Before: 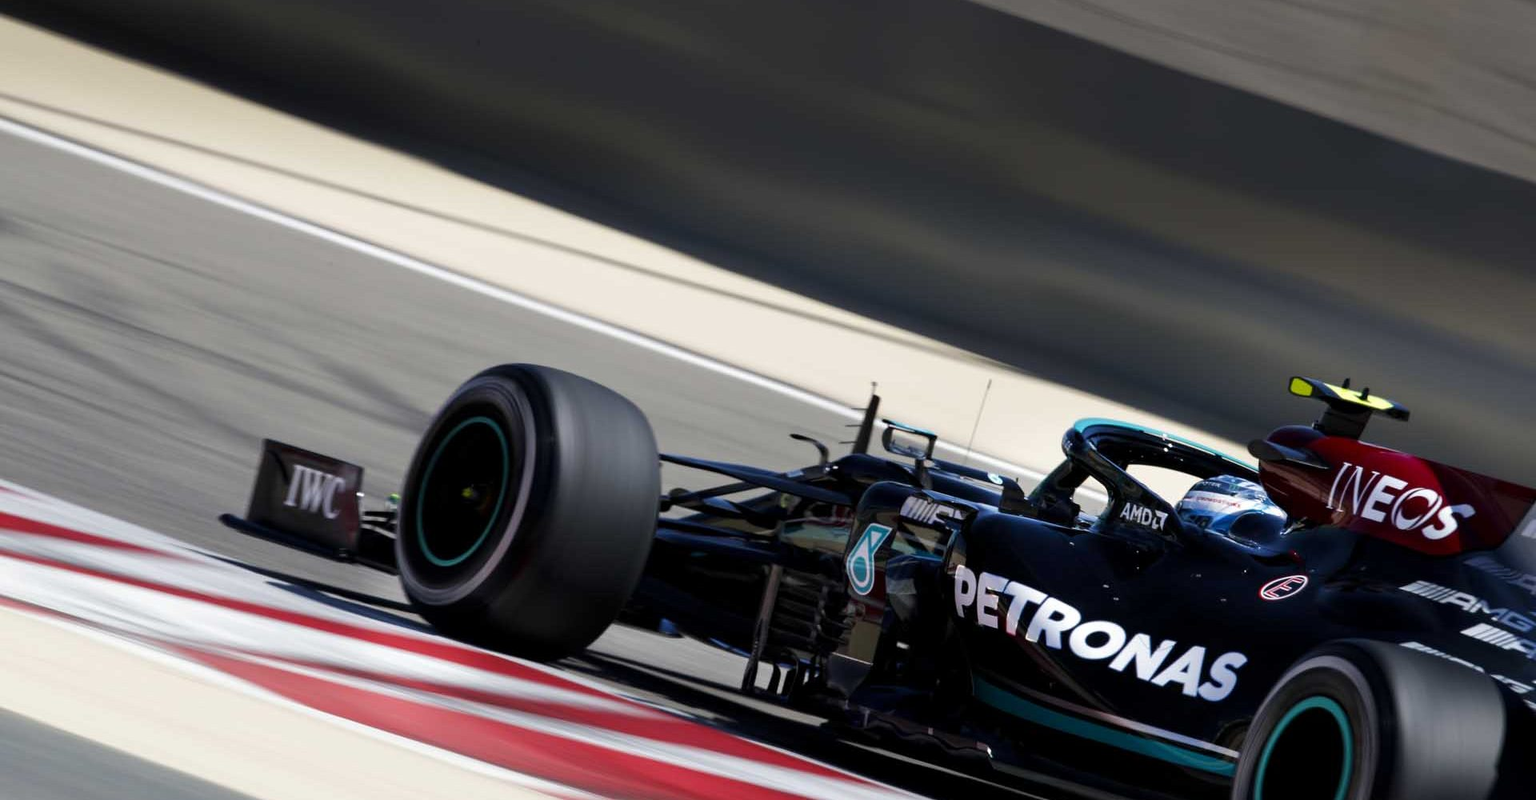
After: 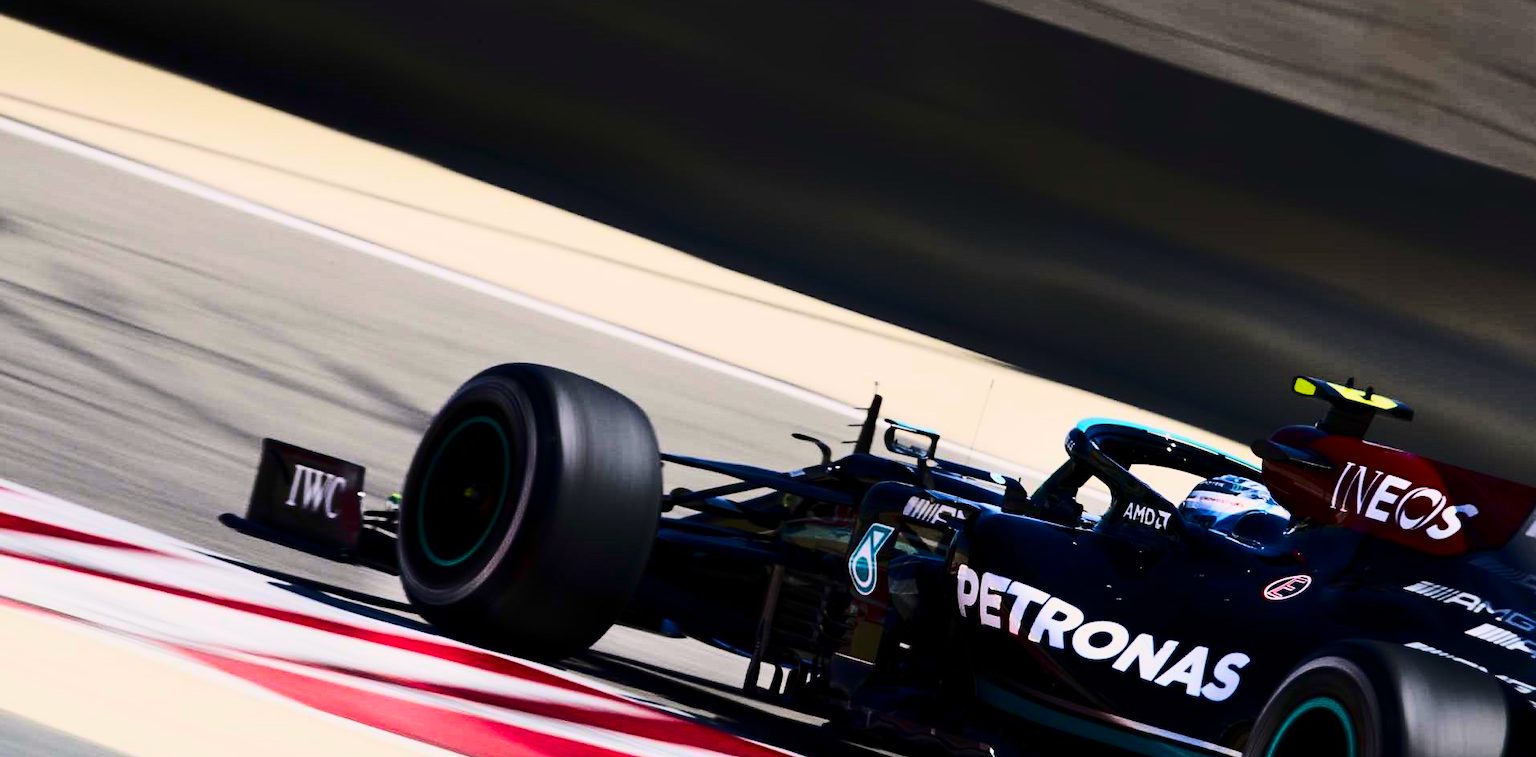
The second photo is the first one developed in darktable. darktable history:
color correction: highlights a* 3.22, highlights b* 1.8, saturation 1.19
contrast brightness saturation: contrast 0.409, brightness 0.046, saturation 0.248
crop: top 0.285%, right 0.254%, bottom 5.055%
tone curve: curves: ch0 [(0, 0) (0.23, 0.189) (0.486, 0.52) (0.822, 0.825) (0.994, 0.955)]; ch1 [(0, 0) (0.226, 0.261) (0.379, 0.442) (0.469, 0.468) (0.495, 0.498) (0.514, 0.509) (0.561, 0.603) (0.59, 0.656) (1, 1)]; ch2 [(0, 0) (0.269, 0.299) (0.459, 0.43) (0.498, 0.5) (0.523, 0.52) (0.586, 0.569) (0.635, 0.617) (0.659, 0.681) (0.718, 0.764) (1, 1)], color space Lab, linked channels, preserve colors none
